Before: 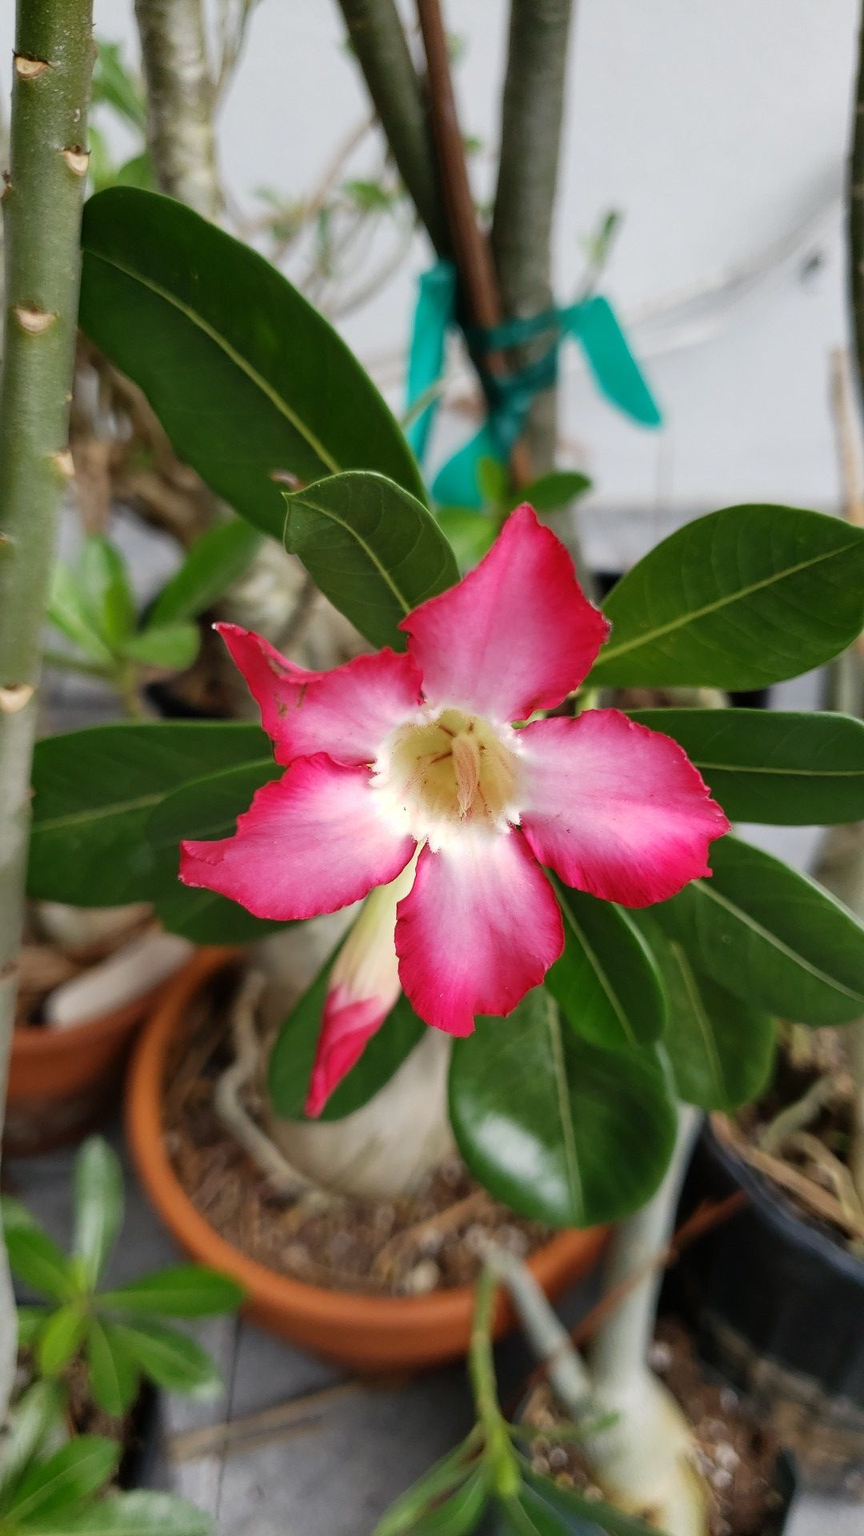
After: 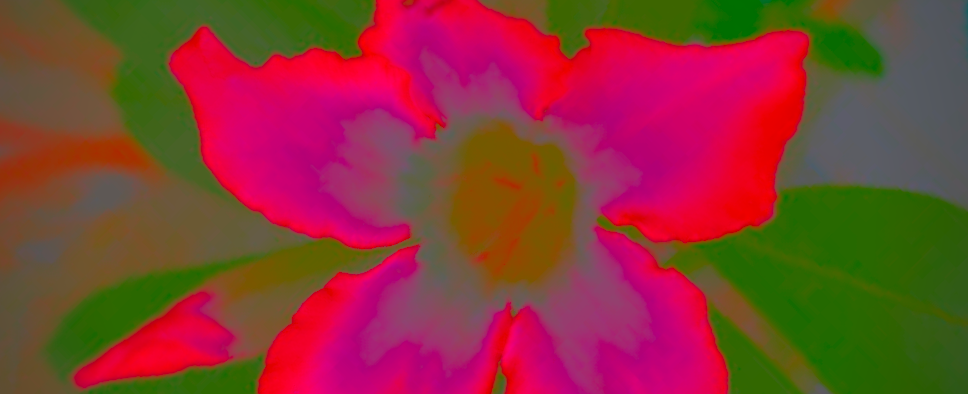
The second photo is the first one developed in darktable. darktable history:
crop and rotate: angle -45.25°, top 16.734%, right 1.005%, bottom 11.671%
contrast brightness saturation: contrast -0.98, brightness -0.178, saturation 0.747
sharpen: on, module defaults
vignetting: fall-off radius 45.84%, brightness -0.408, saturation -0.302
